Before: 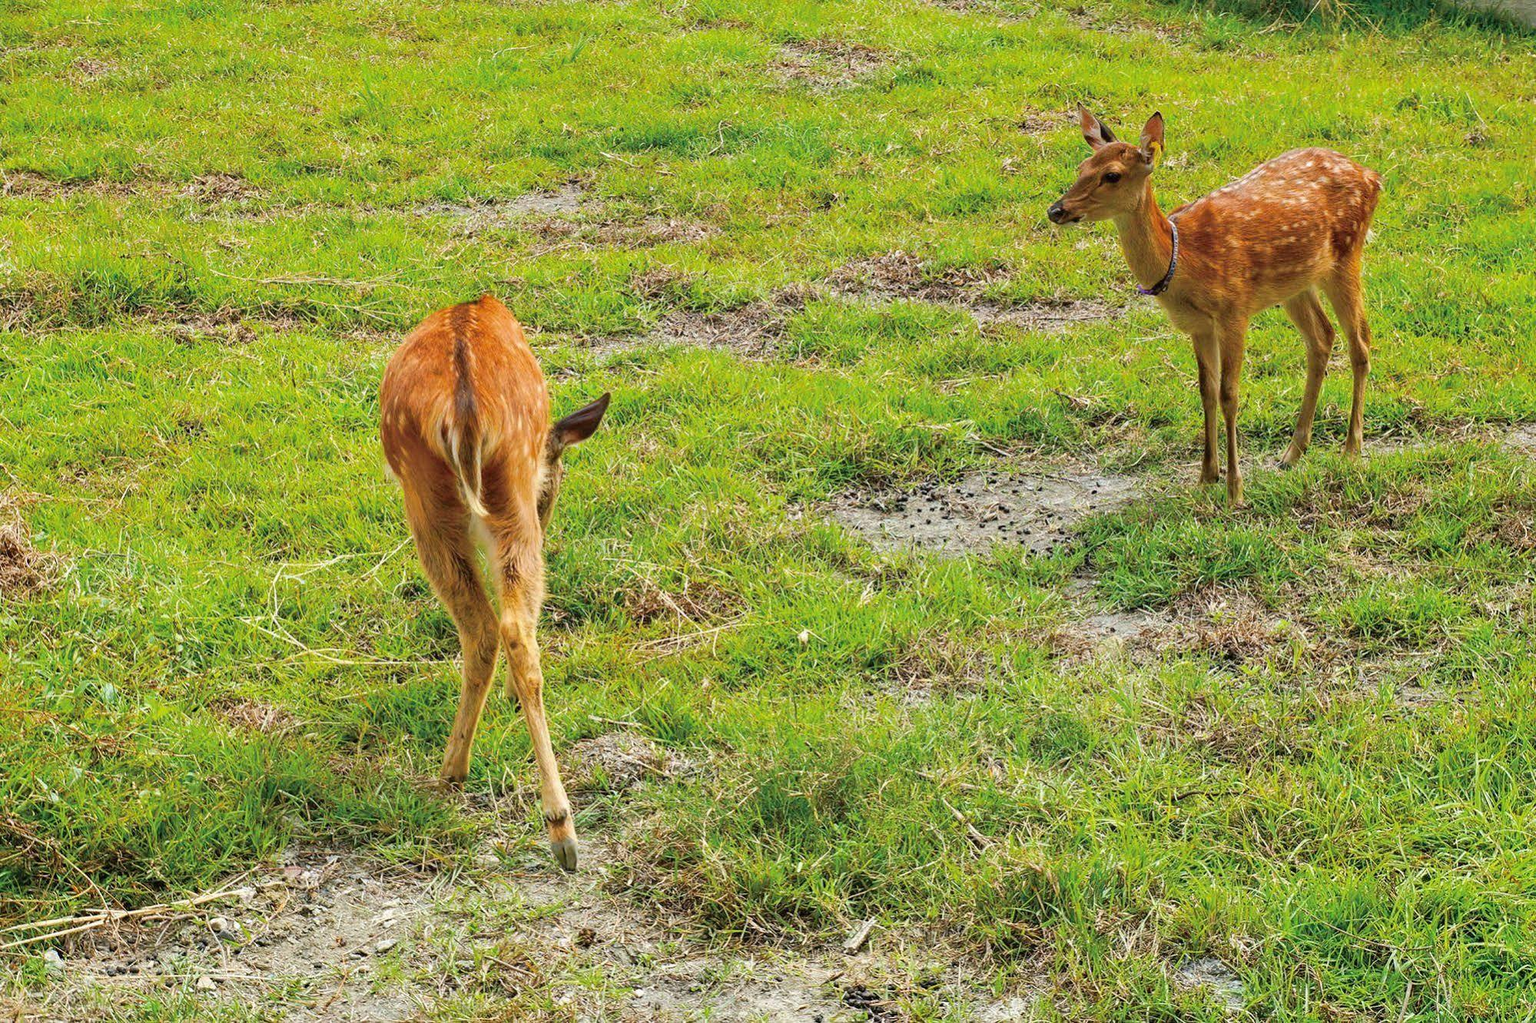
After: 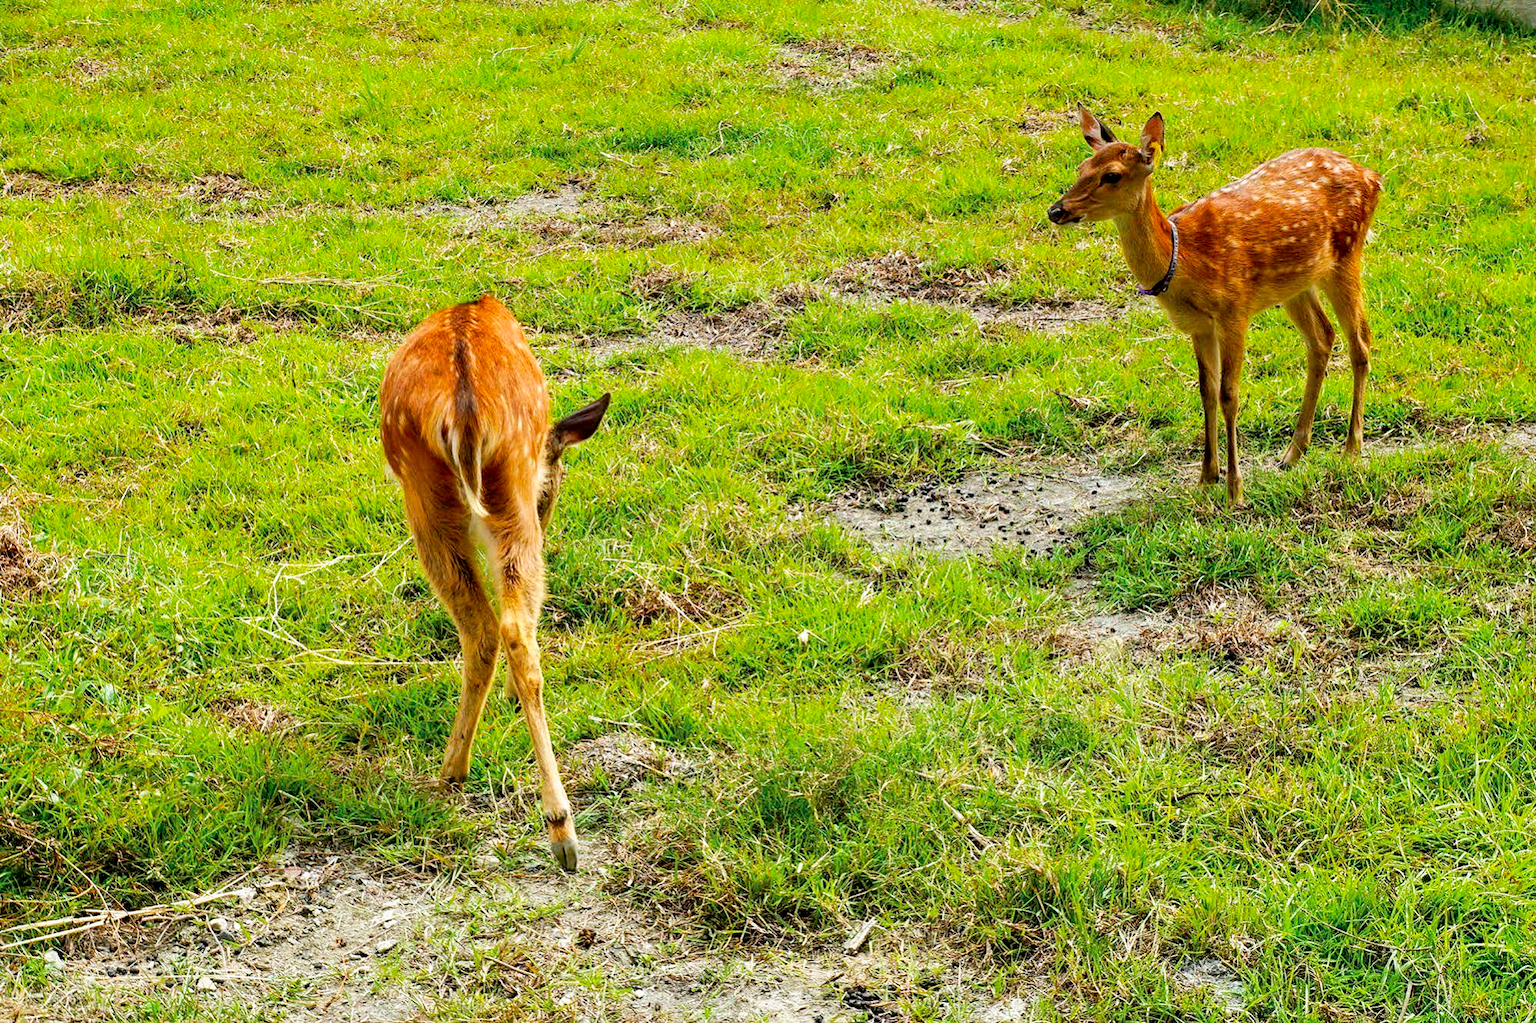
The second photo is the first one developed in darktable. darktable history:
filmic rgb: black relative exposure -8.7 EV, white relative exposure 2.7 EV, threshold 3 EV, target black luminance 0%, hardness 6.25, latitude 76.53%, contrast 1.326, shadows ↔ highlights balance -0.349%, preserve chrominance no, color science v4 (2020), enable highlight reconstruction true
